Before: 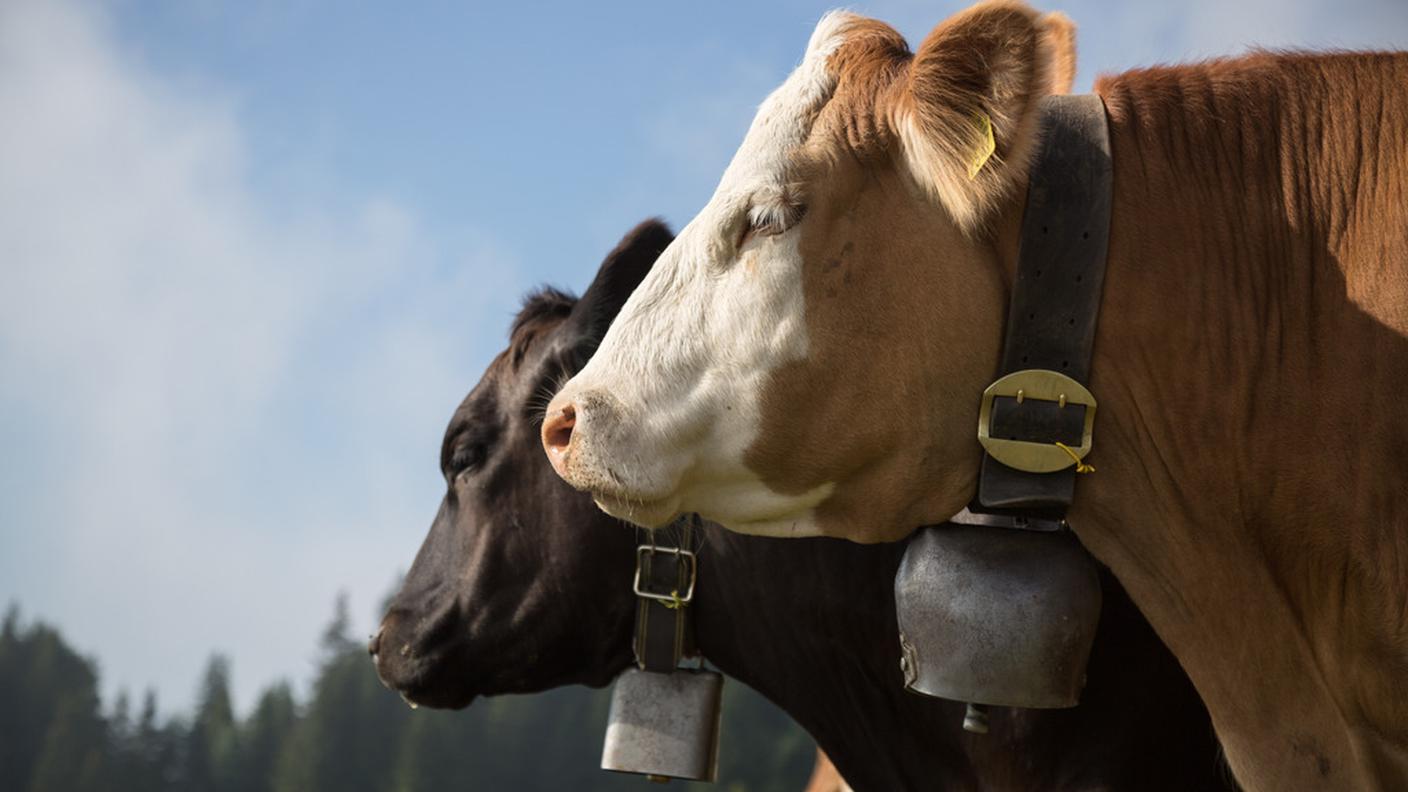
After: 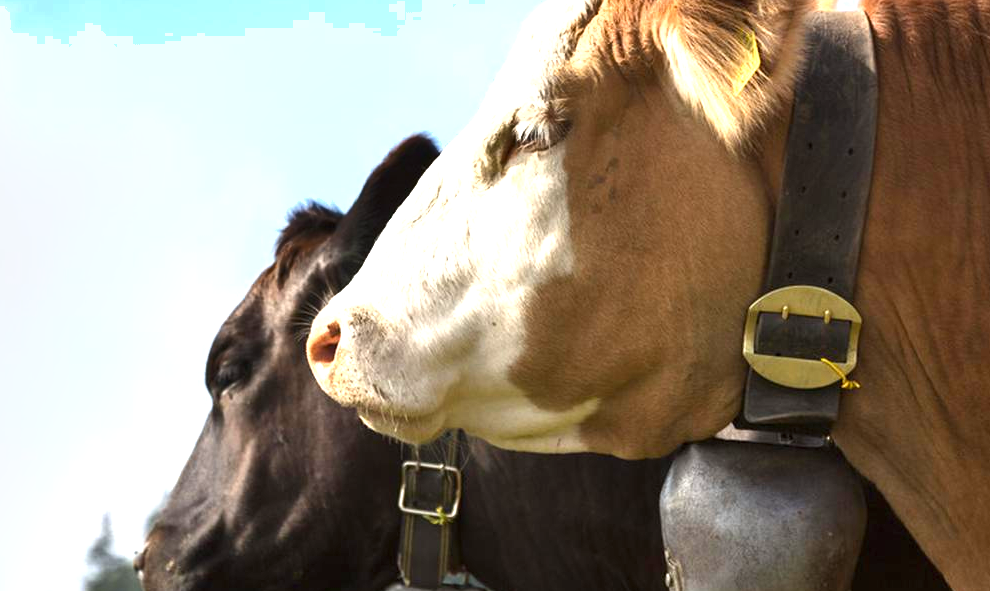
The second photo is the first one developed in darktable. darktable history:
shadows and highlights: shadows 12.06, white point adjustment 1.12, soften with gaussian
crop and rotate: left 16.708%, top 10.661%, right 12.978%, bottom 14.687%
sharpen: radius 2.852, amount 0.863, threshold 47.42
color correction: highlights b* -0.017, saturation 1.11
exposure: exposure 1.206 EV, compensate highlight preservation false
